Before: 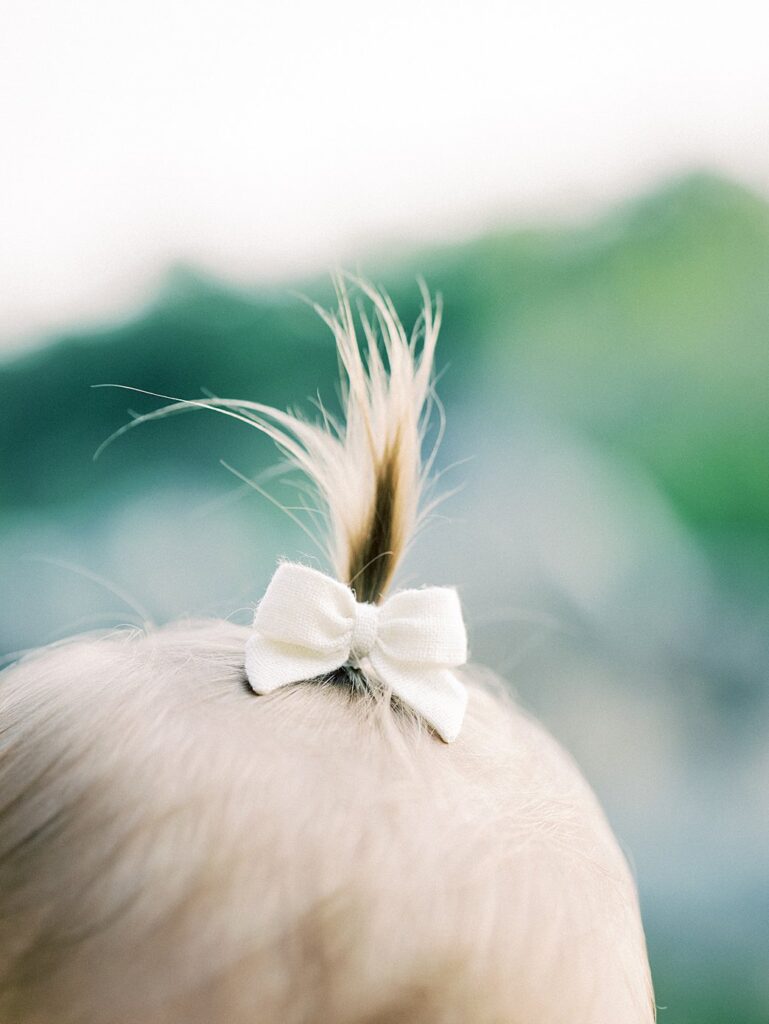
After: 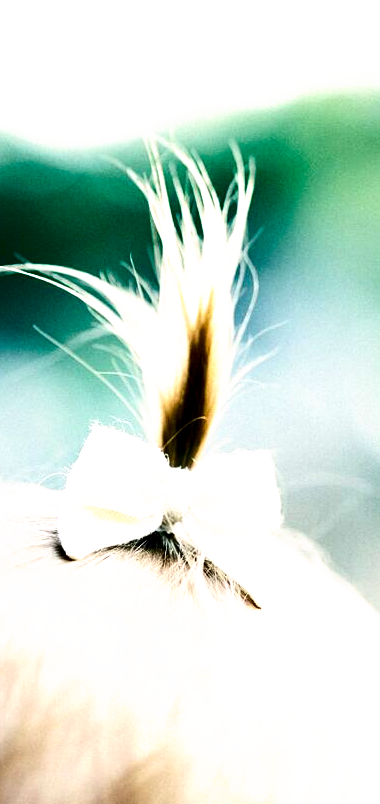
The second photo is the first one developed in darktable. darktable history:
crop and rotate: angle 0.02°, left 24.353%, top 13.219%, right 26.156%, bottom 8.224%
filmic rgb: black relative exposure -8.2 EV, white relative exposure 2.2 EV, threshold 3 EV, hardness 7.11, latitude 85.74%, contrast 1.696, highlights saturation mix -4%, shadows ↔ highlights balance -2.69%, preserve chrominance no, color science v5 (2021), contrast in shadows safe, contrast in highlights safe, enable highlight reconstruction true
contrast brightness saturation: contrast 0.19, brightness -0.24, saturation 0.11
